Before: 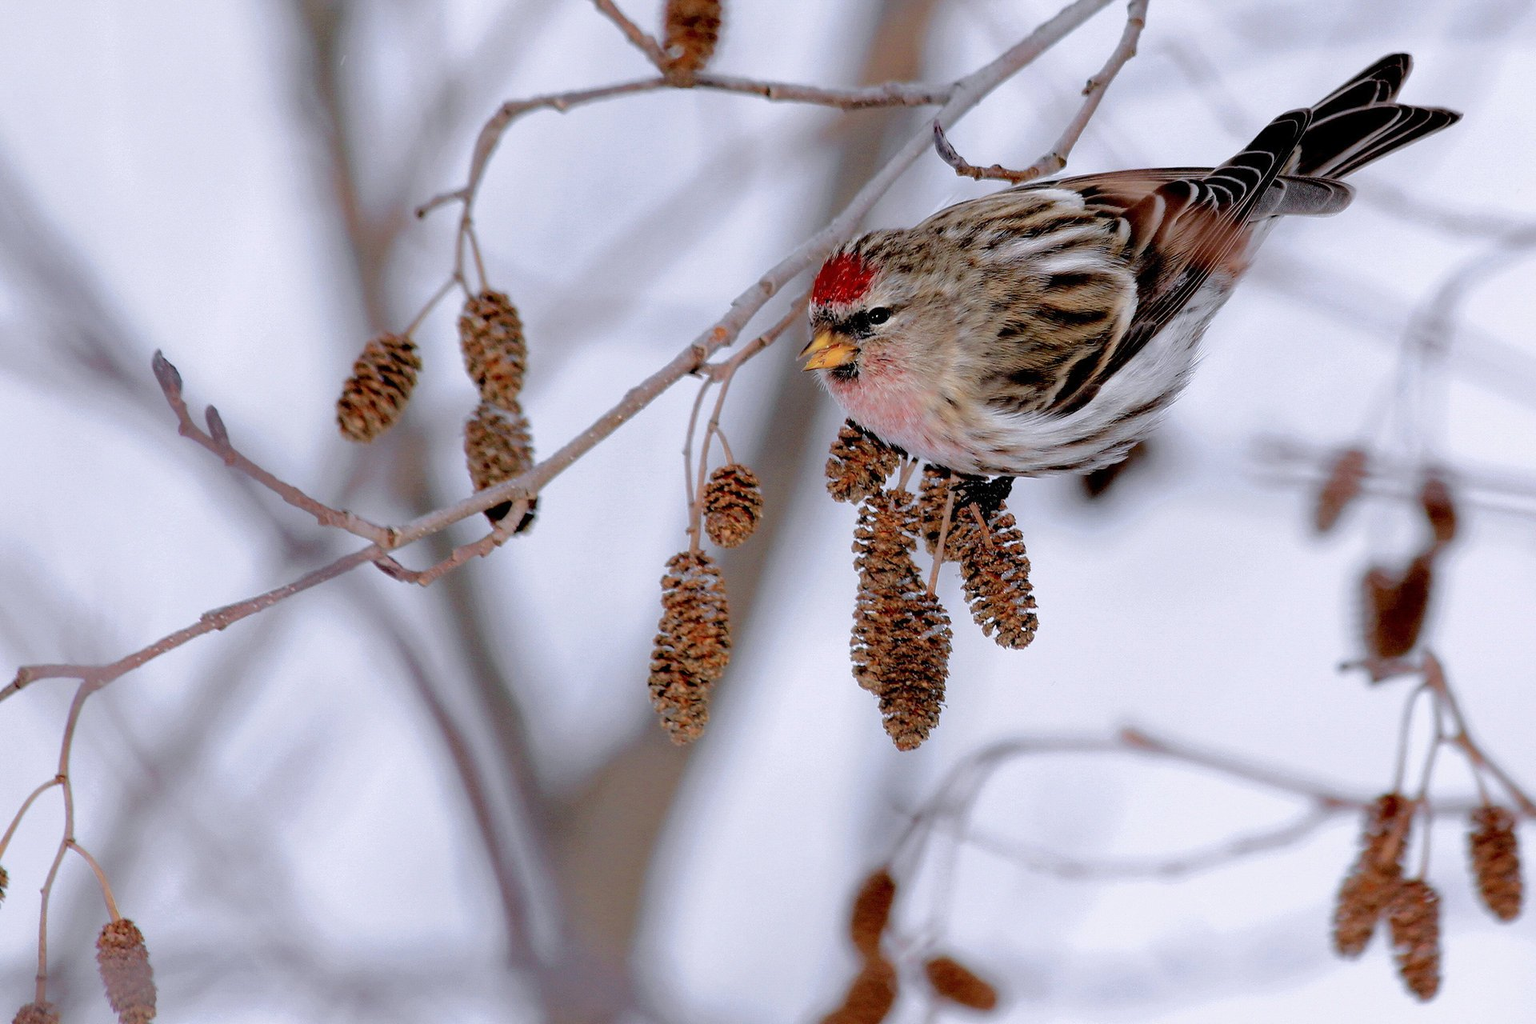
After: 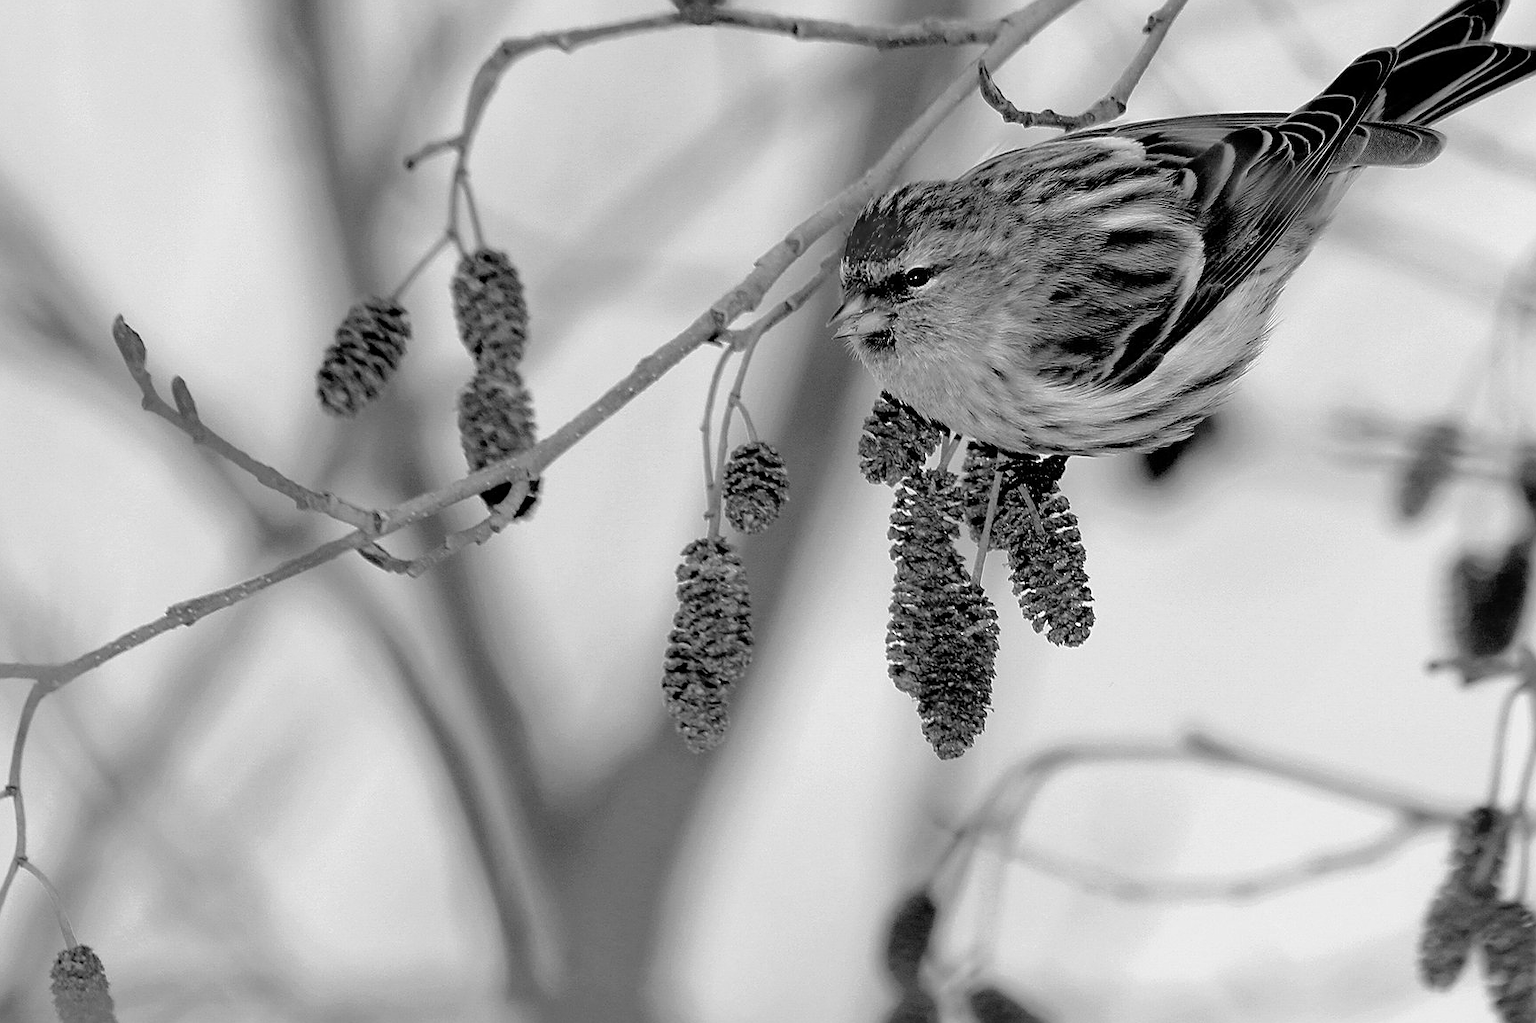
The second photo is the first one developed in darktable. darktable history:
sharpen: on, module defaults
color balance rgb: perceptual saturation grading › global saturation 20%, perceptual saturation grading › highlights -25%, perceptual saturation grading › shadows 50%
monochrome: a -4.13, b 5.16, size 1
crop: left 3.305%, top 6.436%, right 6.389%, bottom 3.258%
